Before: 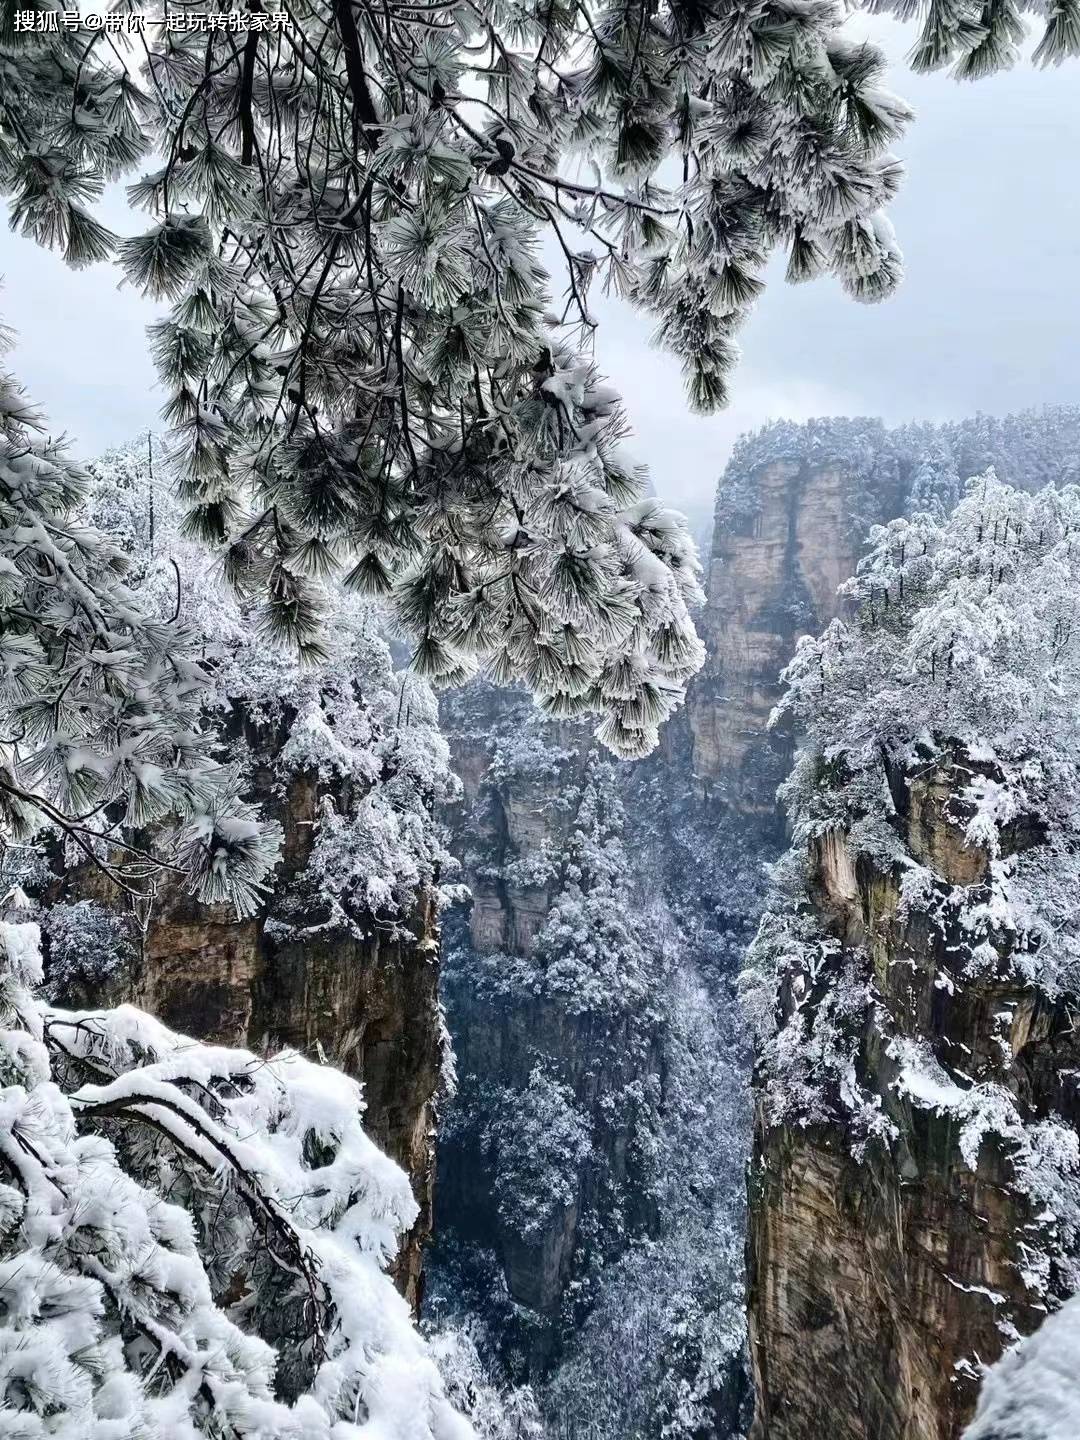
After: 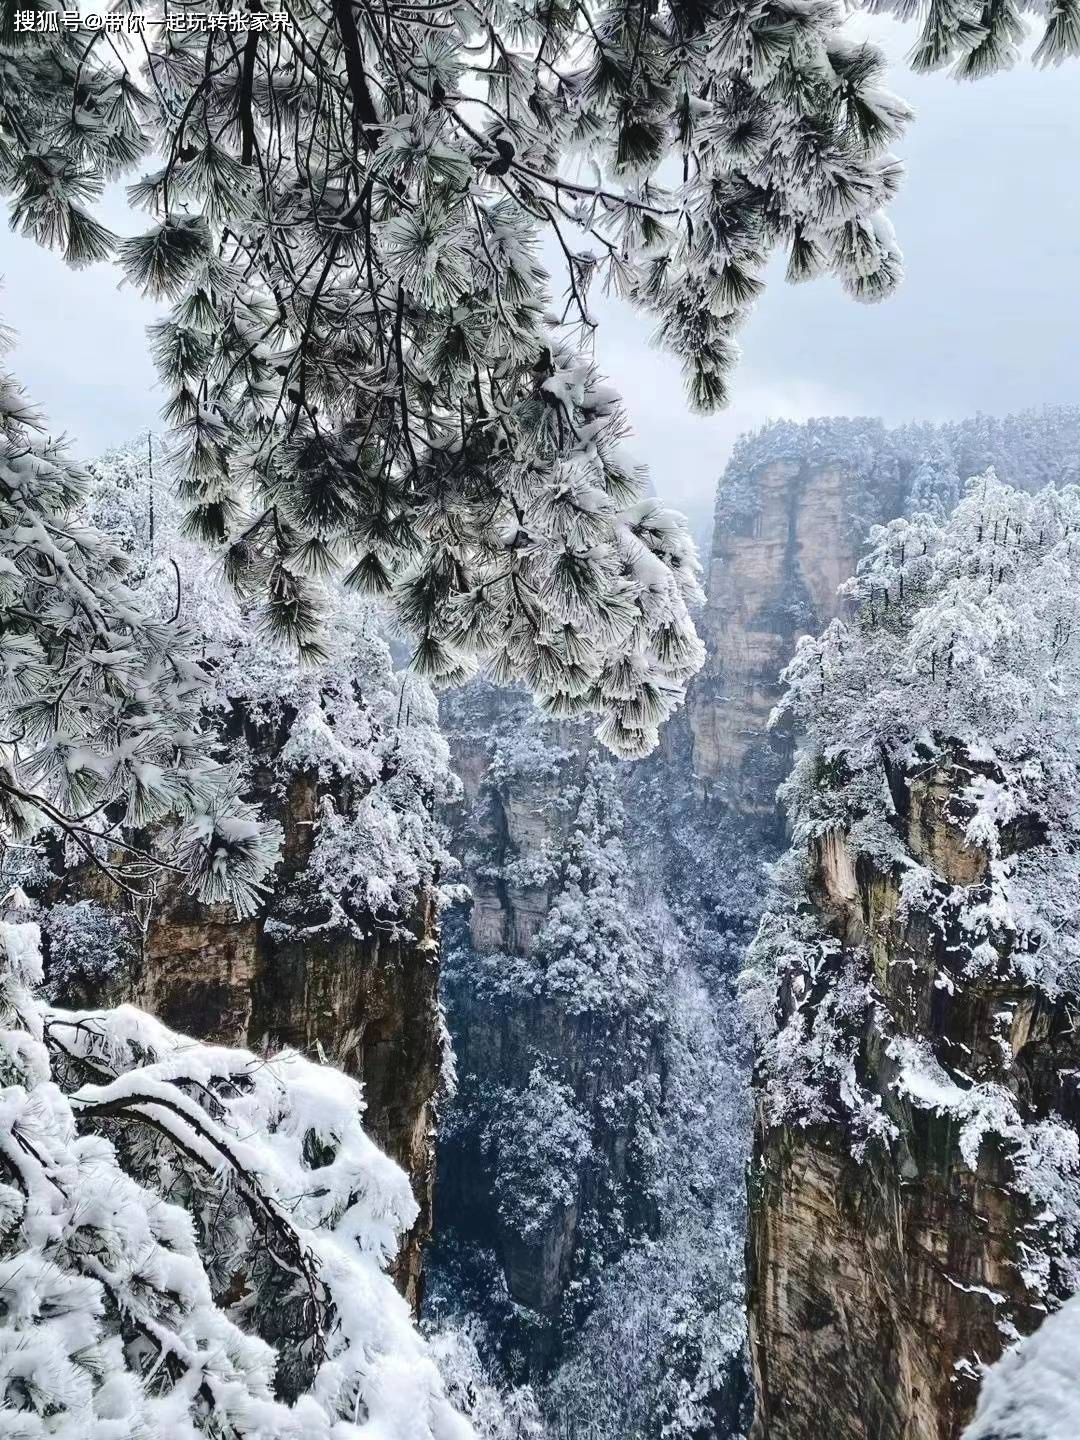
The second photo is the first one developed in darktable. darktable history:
tone curve: curves: ch0 [(0, 0) (0.003, 0.054) (0.011, 0.058) (0.025, 0.069) (0.044, 0.087) (0.069, 0.1) (0.1, 0.123) (0.136, 0.152) (0.177, 0.183) (0.224, 0.234) (0.277, 0.291) (0.335, 0.367) (0.399, 0.441) (0.468, 0.524) (0.543, 0.6) (0.623, 0.673) (0.709, 0.744) (0.801, 0.812) (0.898, 0.89) (1, 1)], color space Lab, independent channels, preserve colors none
